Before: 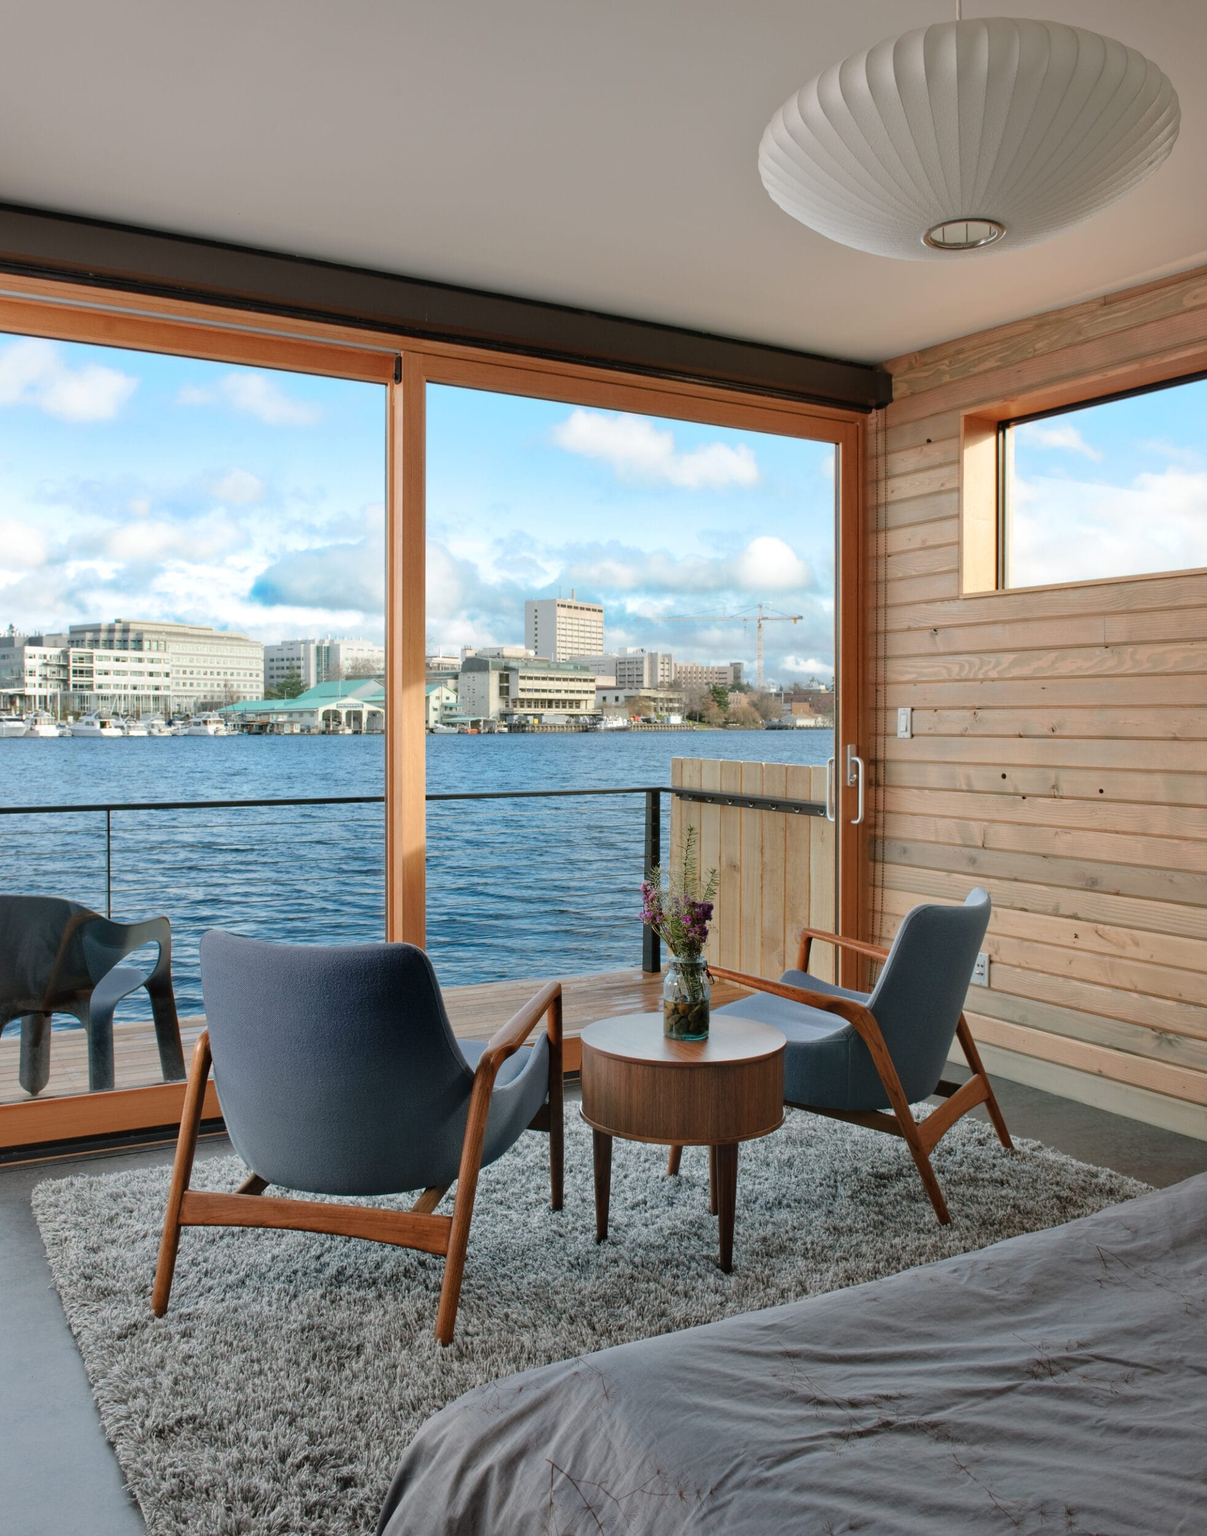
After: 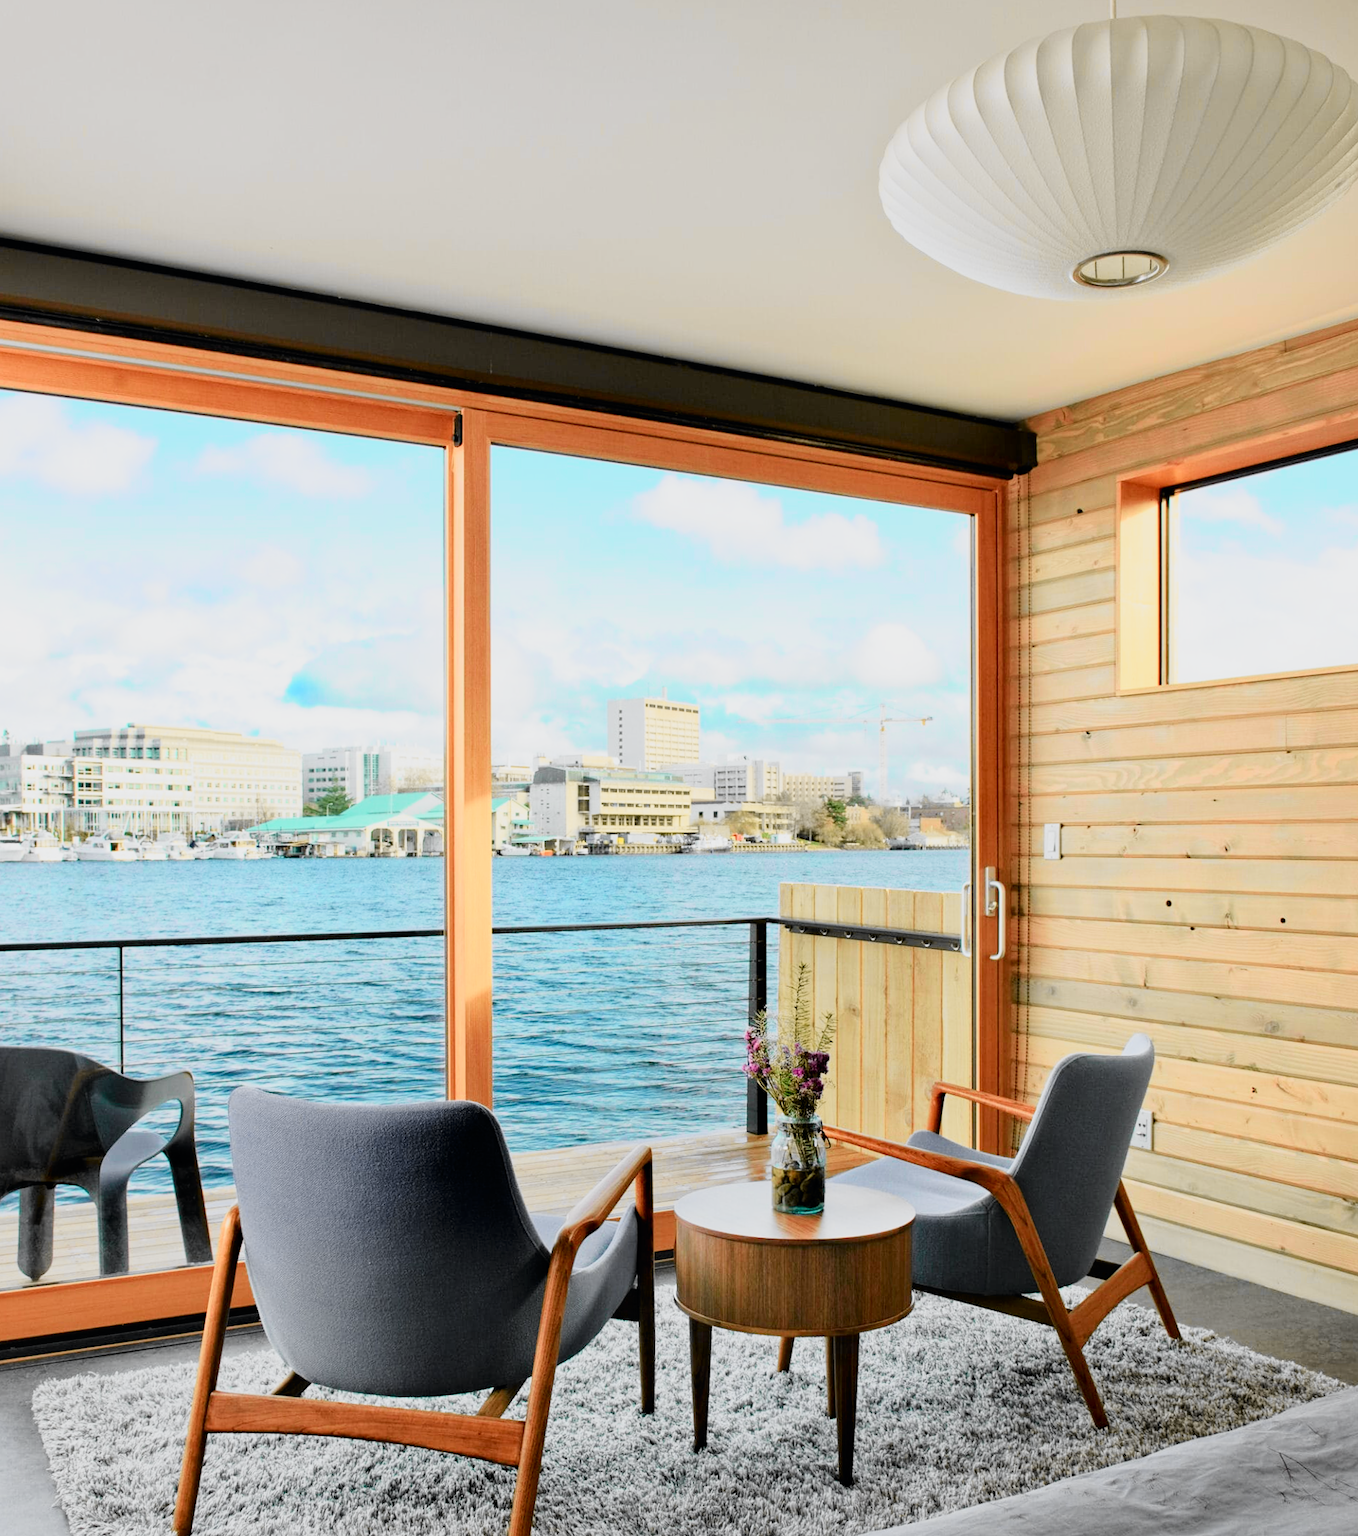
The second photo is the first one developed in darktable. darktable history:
exposure: exposure 0.657 EV, compensate highlight preservation false
crop and rotate: angle 0.2°, left 0.275%, right 3.127%, bottom 14.18%
filmic rgb: white relative exposure 3.8 EV, hardness 4.35
tone curve: curves: ch0 [(0, 0) (0.078, 0.029) (0.265, 0.241) (0.507, 0.56) (0.744, 0.826) (1, 0.948)]; ch1 [(0, 0) (0.346, 0.307) (0.418, 0.383) (0.46, 0.439) (0.482, 0.493) (0.502, 0.5) (0.517, 0.506) (0.55, 0.557) (0.601, 0.637) (0.666, 0.7) (1, 1)]; ch2 [(0, 0) (0.346, 0.34) (0.431, 0.45) (0.485, 0.494) (0.5, 0.498) (0.508, 0.499) (0.532, 0.546) (0.579, 0.628) (0.625, 0.668) (1, 1)], color space Lab, independent channels, preserve colors none
